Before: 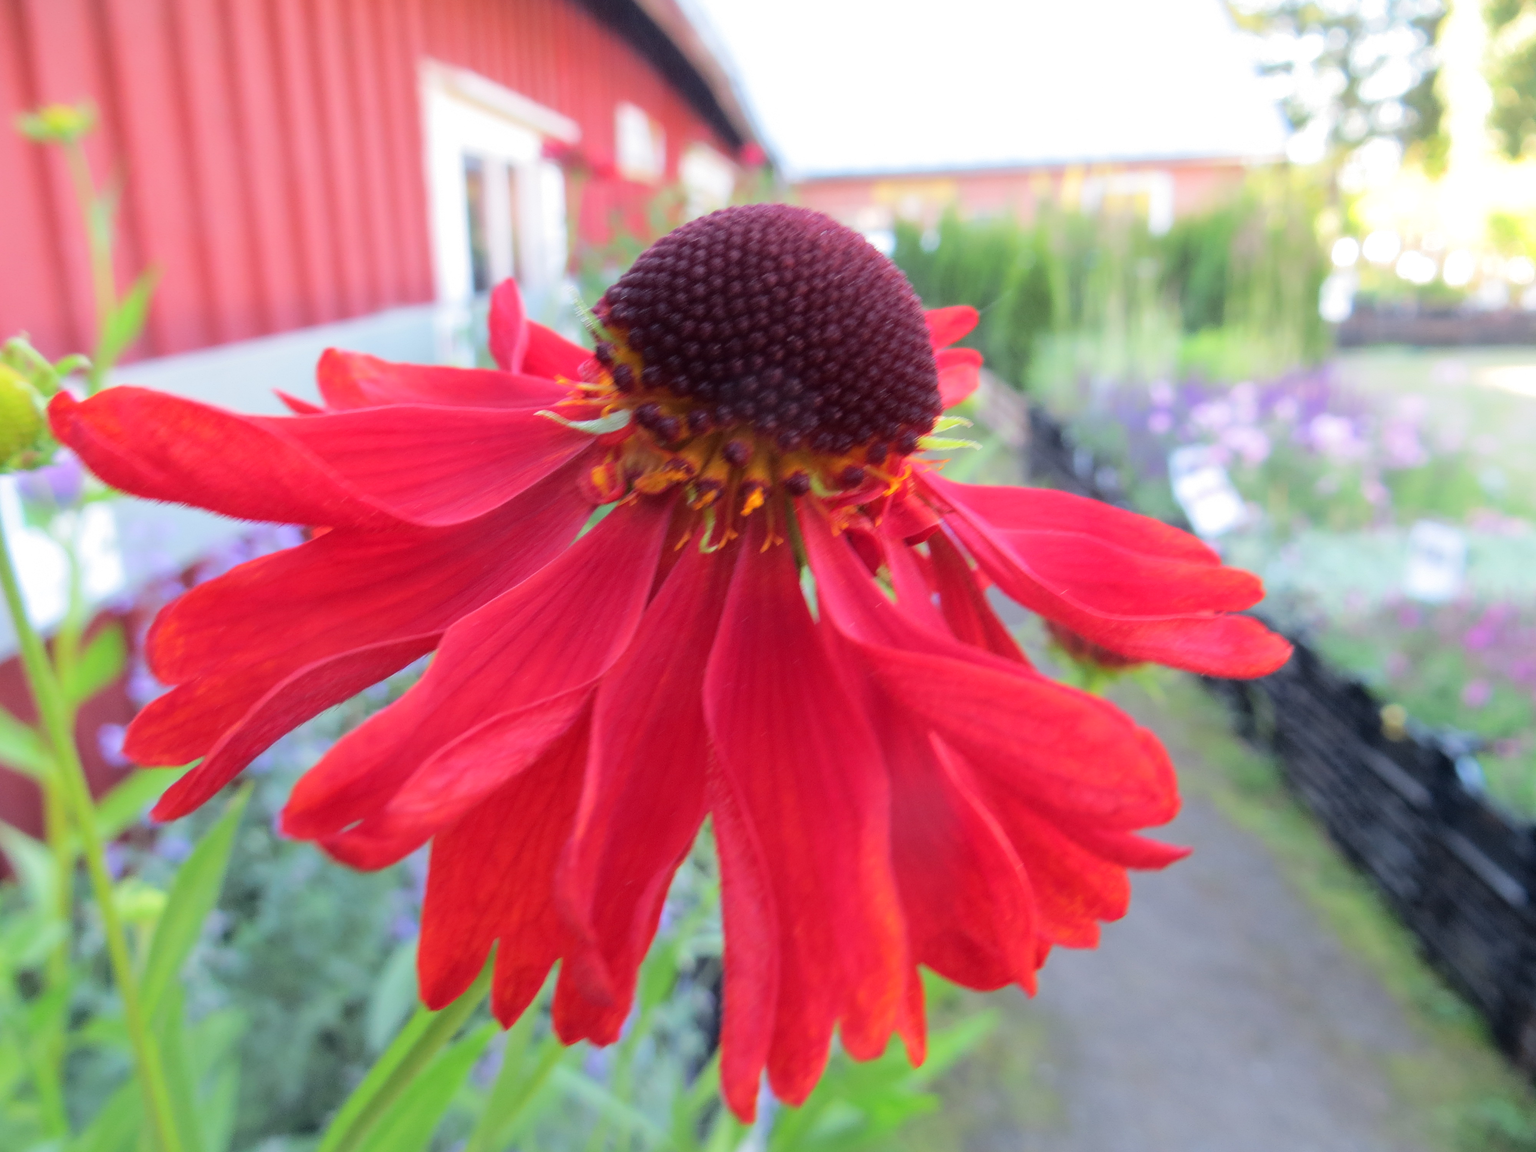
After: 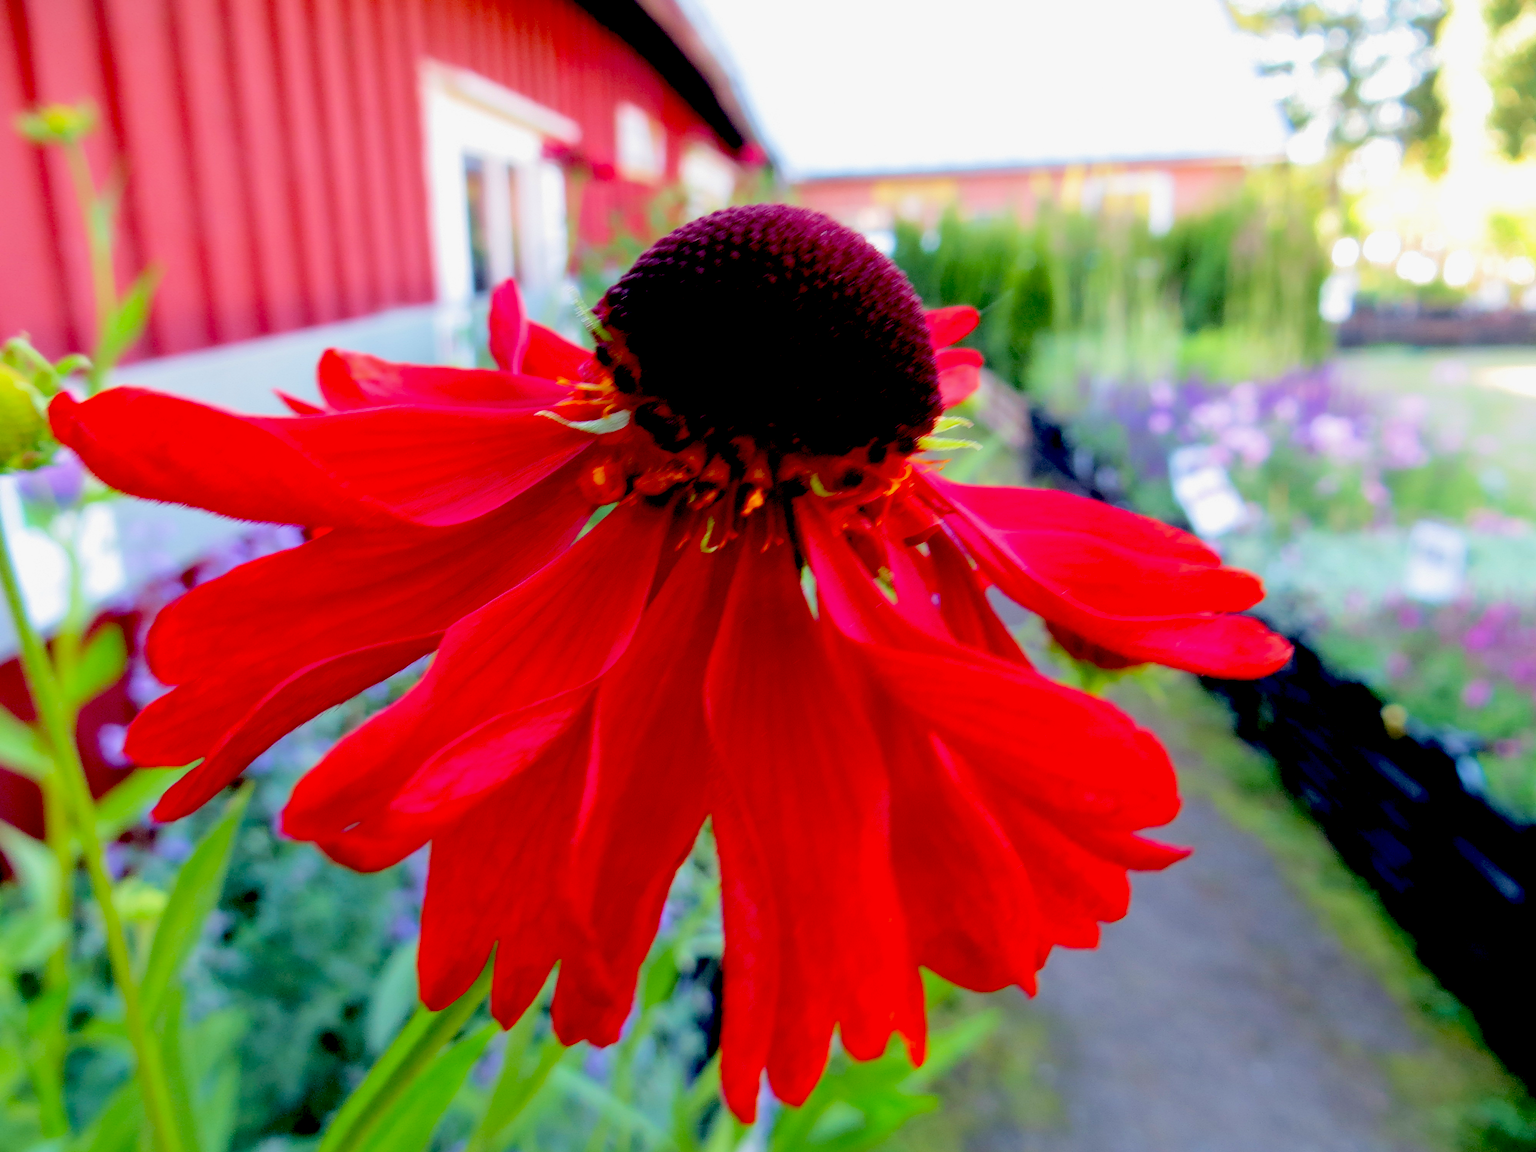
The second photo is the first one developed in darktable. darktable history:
velvia: on, module defaults
exposure: black level correction 0.1, exposure -0.095 EV, compensate highlight preservation false
